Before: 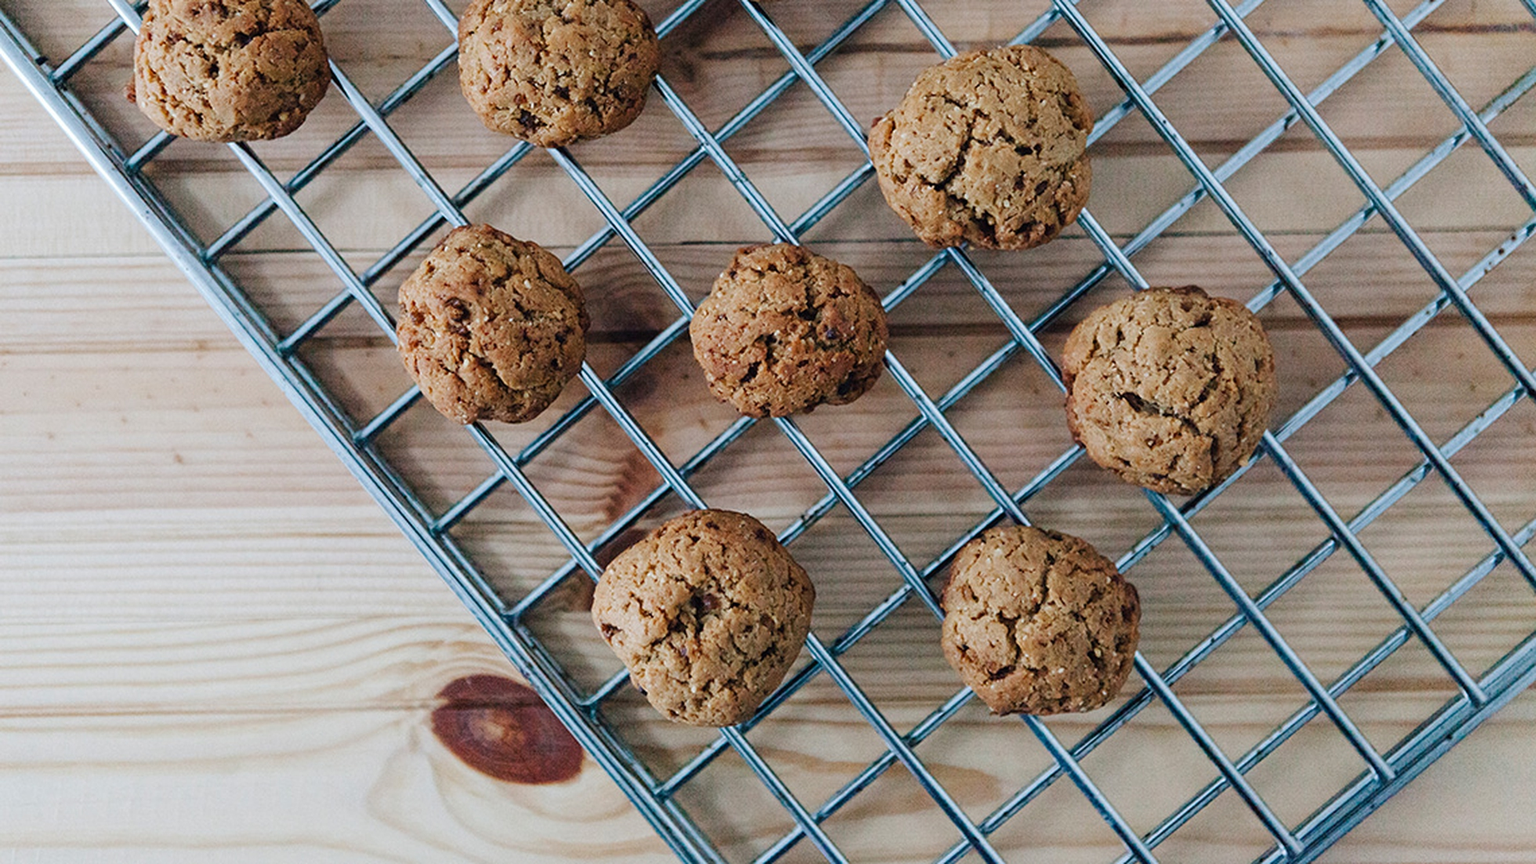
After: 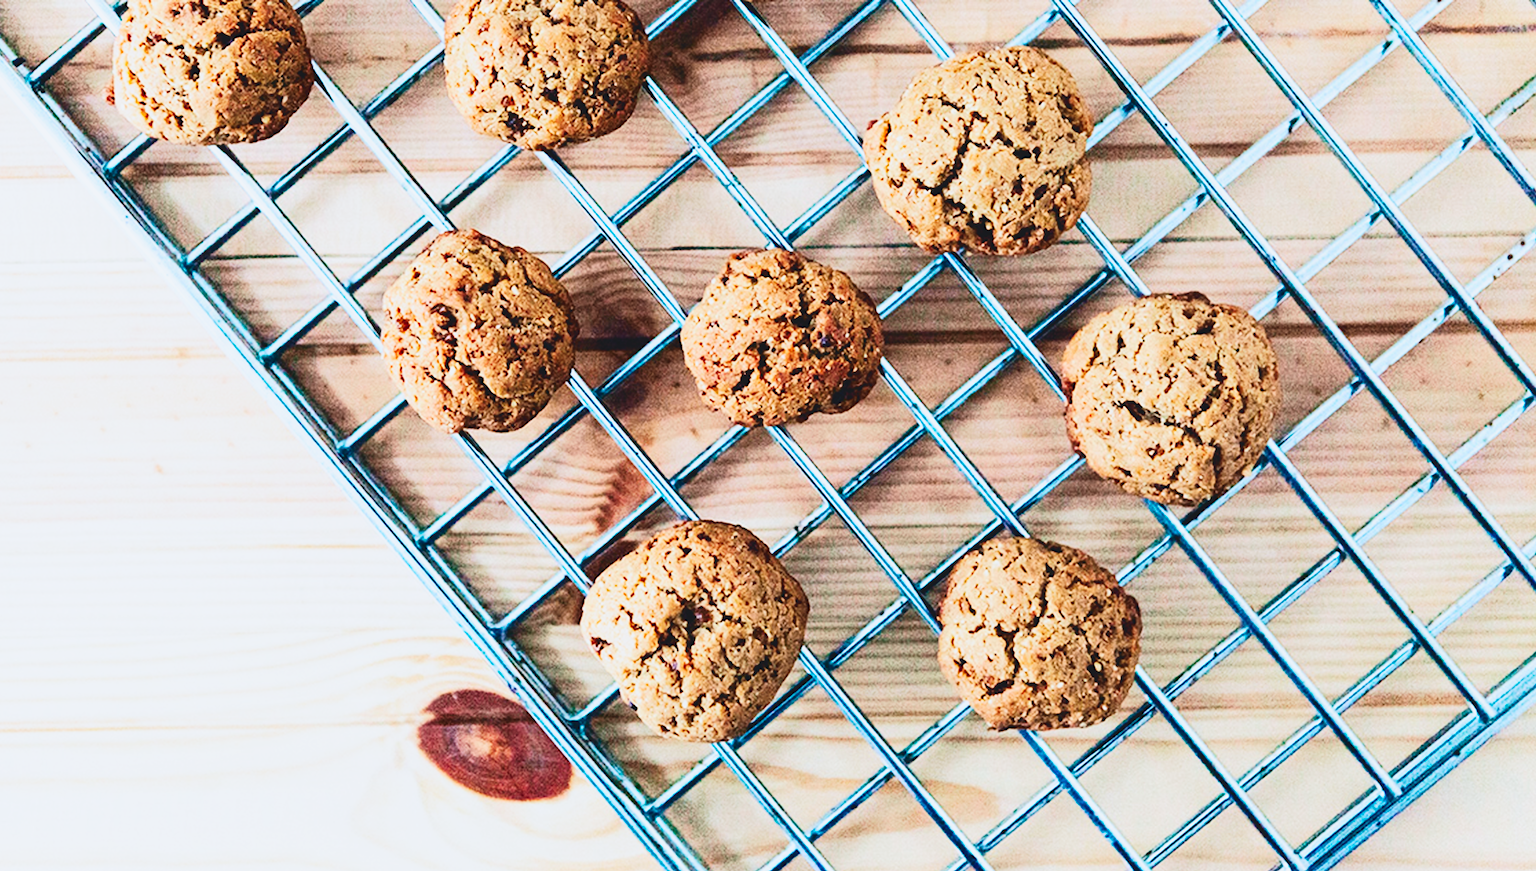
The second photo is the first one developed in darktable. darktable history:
crop and rotate: left 1.597%, right 0.514%, bottom 1.264%
base curve: curves: ch0 [(0, 0) (0.007, 0.004) (0.027, 0.03) (0.046, 0.07) (0.207, 0.54) (0.442, 0.872) (0.673, 0.972) (1, 1)], preserve colors none
tone curve: curves: ch0 [(0, 0.084) (0.155, 0.169) (0.46, 0.466) (0.751, 0.788) (1, 0.961)]; ch1 [(0, 0) (0.43, 0.408) (0.476, 0.469) (0.505, 0.503) (0.553, 0.563) (0.592, 0.581) (0.631, 0.625) (1, 1)]; ch2 [(0, 0) (0.505, 0.495) (0.55, 0.557) (0.583, 0.573) (1, 1)], color space Lab, independent channels, preserve colors none
